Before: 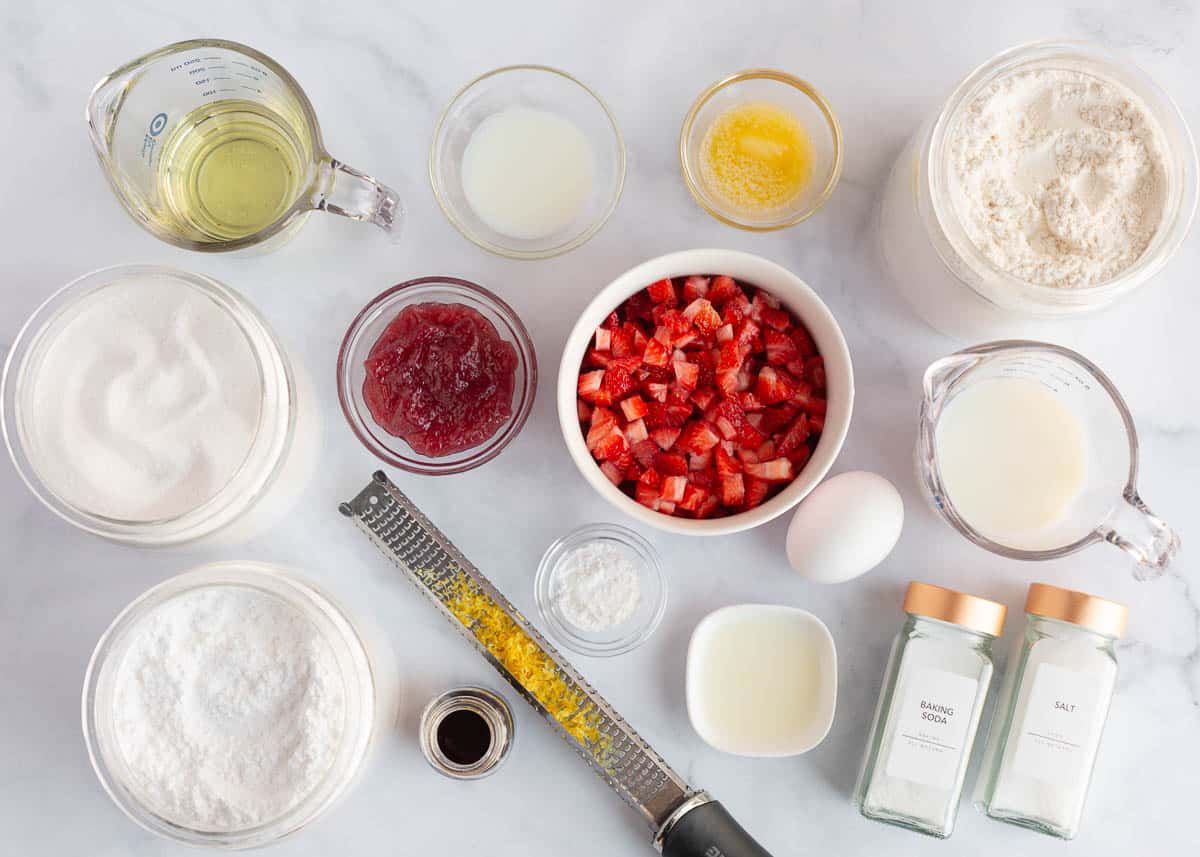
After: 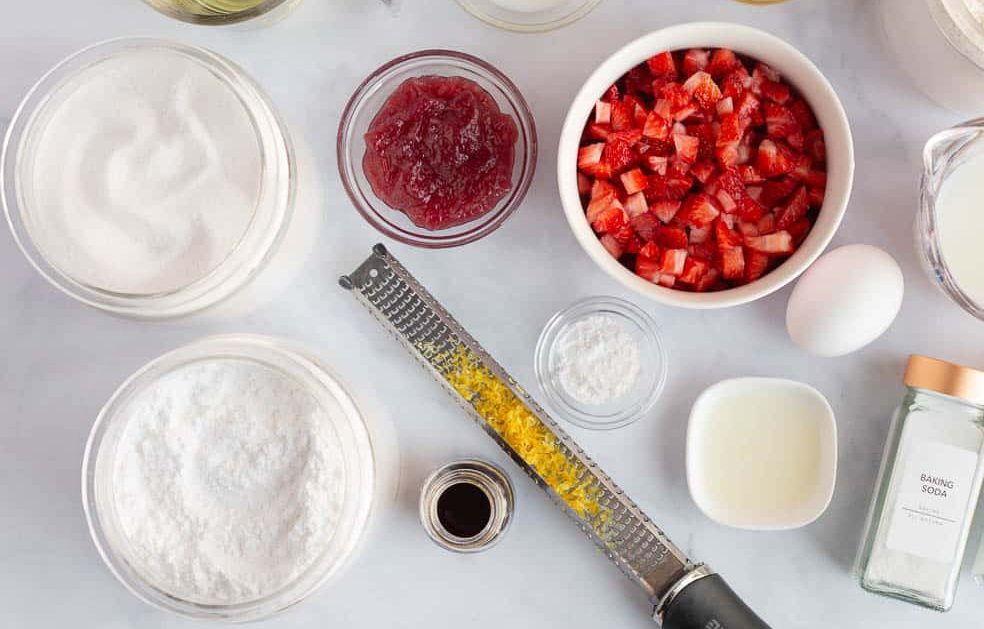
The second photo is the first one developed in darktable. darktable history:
crop: top 26.531%, right 17.959%
tone equalizer: on, module defaults
